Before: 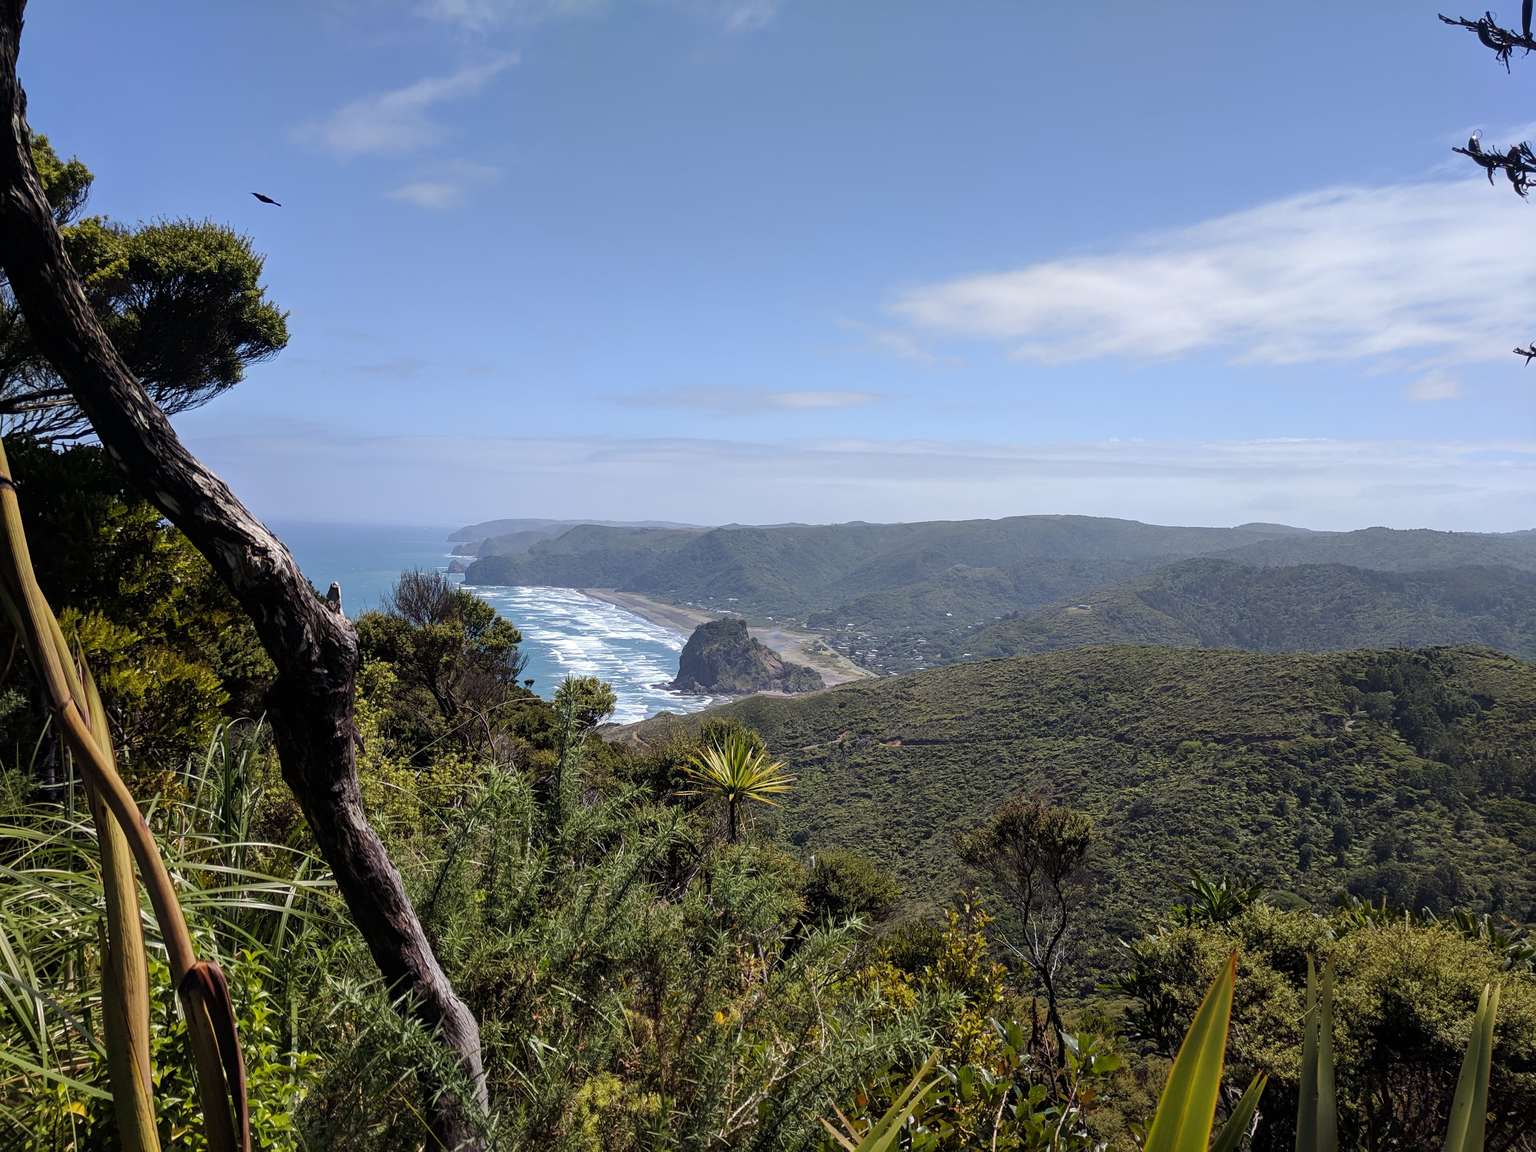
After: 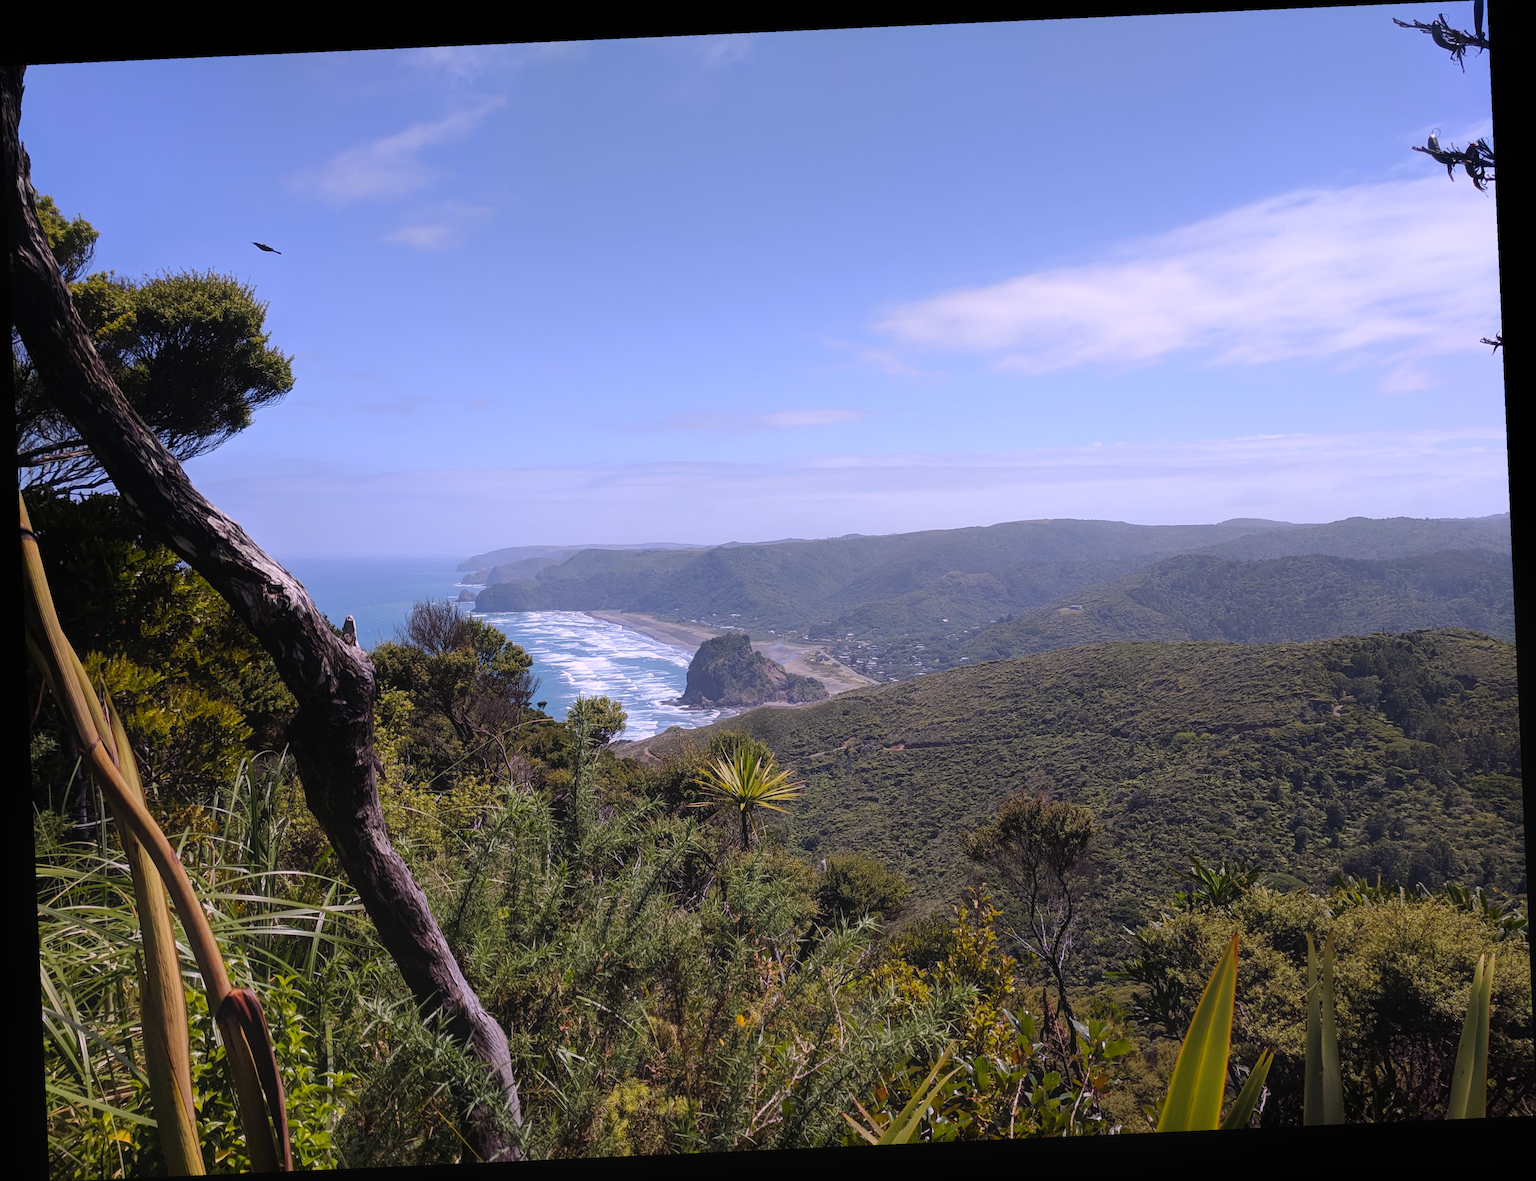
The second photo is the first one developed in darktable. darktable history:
white balance: red 1.066, blue 1.119
contrast equalizer: y [[0.46, 0.454, 0.451, 0.451, 0.455, 0.46], [0.5 ×6], [0.5 ×6], [0 ×6], [0 ×6]]
rotate and perspective: rotation -2.56°, automatic cropping off
color balance rgb: saturation formula JzAzBz (2021)
